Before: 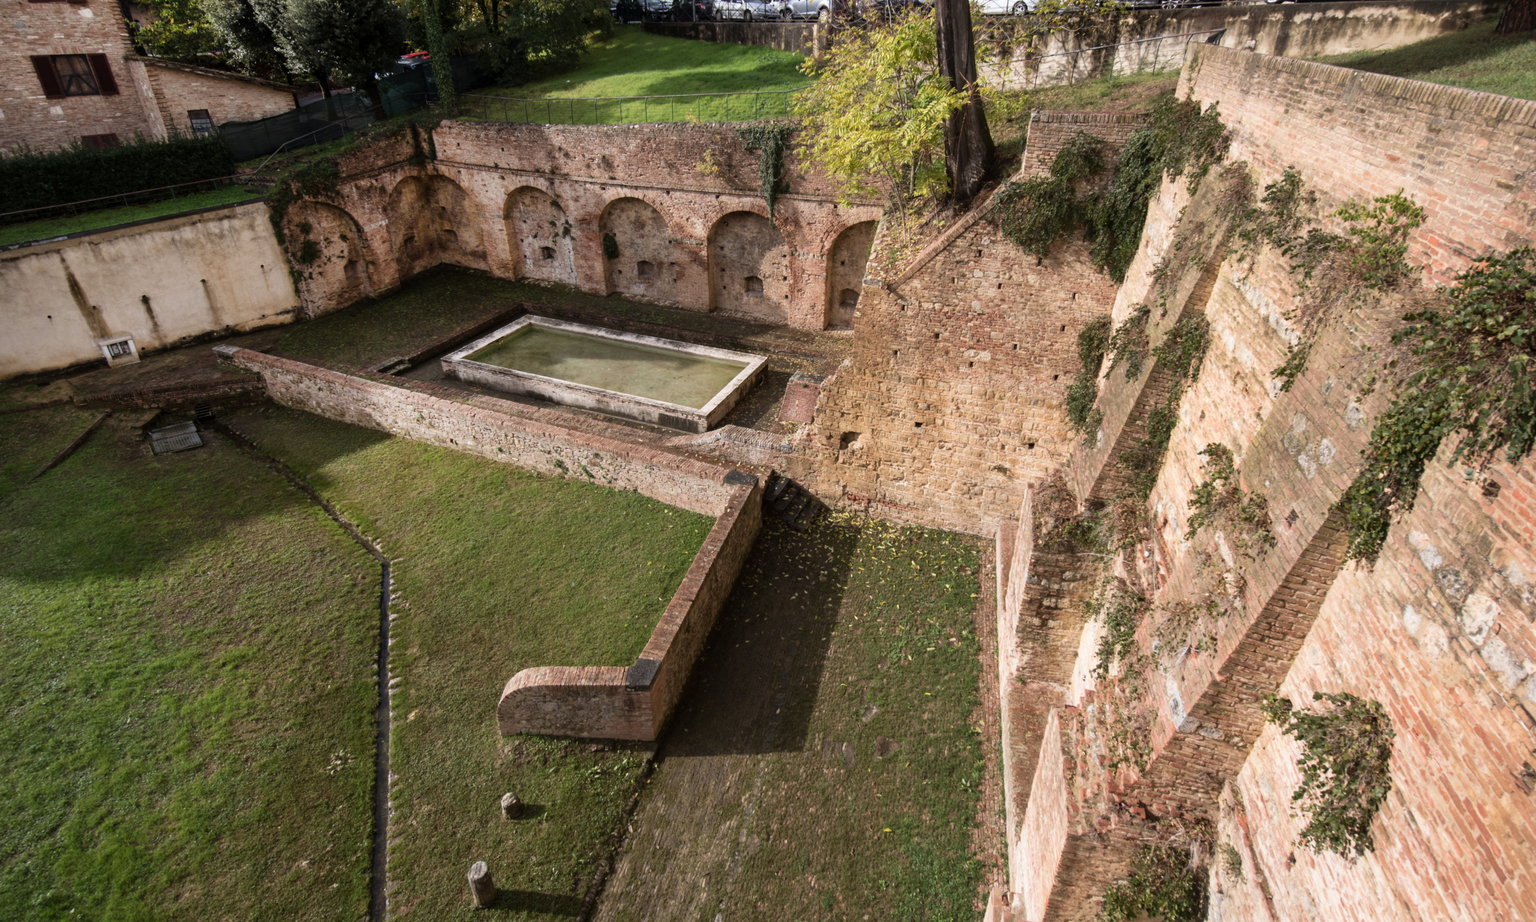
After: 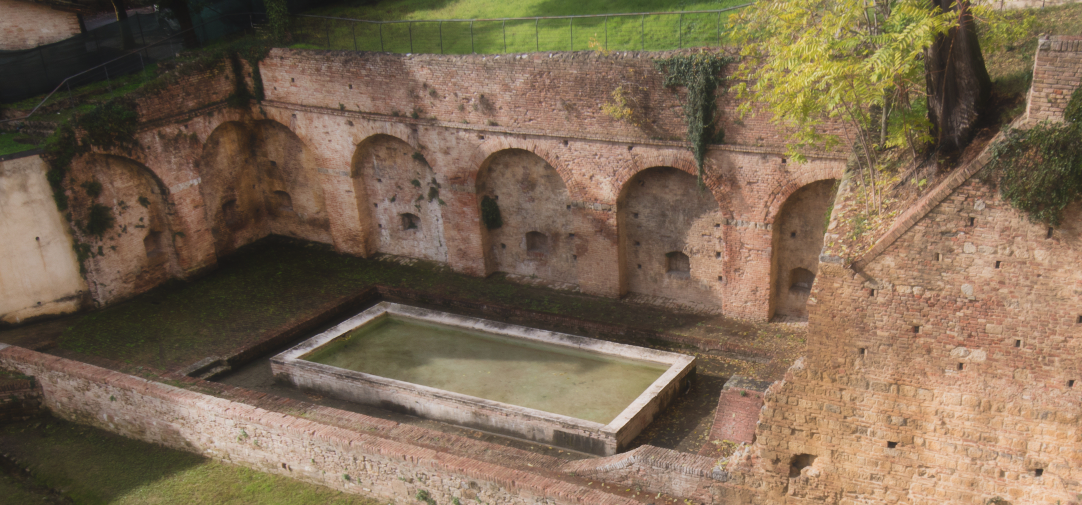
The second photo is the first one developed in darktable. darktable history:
exposure: black level correction -0.004, exposure 0.057 EV, compensate highlight preservation false
crop: left 15.201%, top 9.022%, right 30.682%, bottom 48.889%
contrast equalizer: octaves 7, y [[0.502, 0.517, 0.543, 0.576, 0.611, 0.631], [0.5 ×6], [0.5 ×6], [0 ×6], [0 ×6]], mix -0.986
